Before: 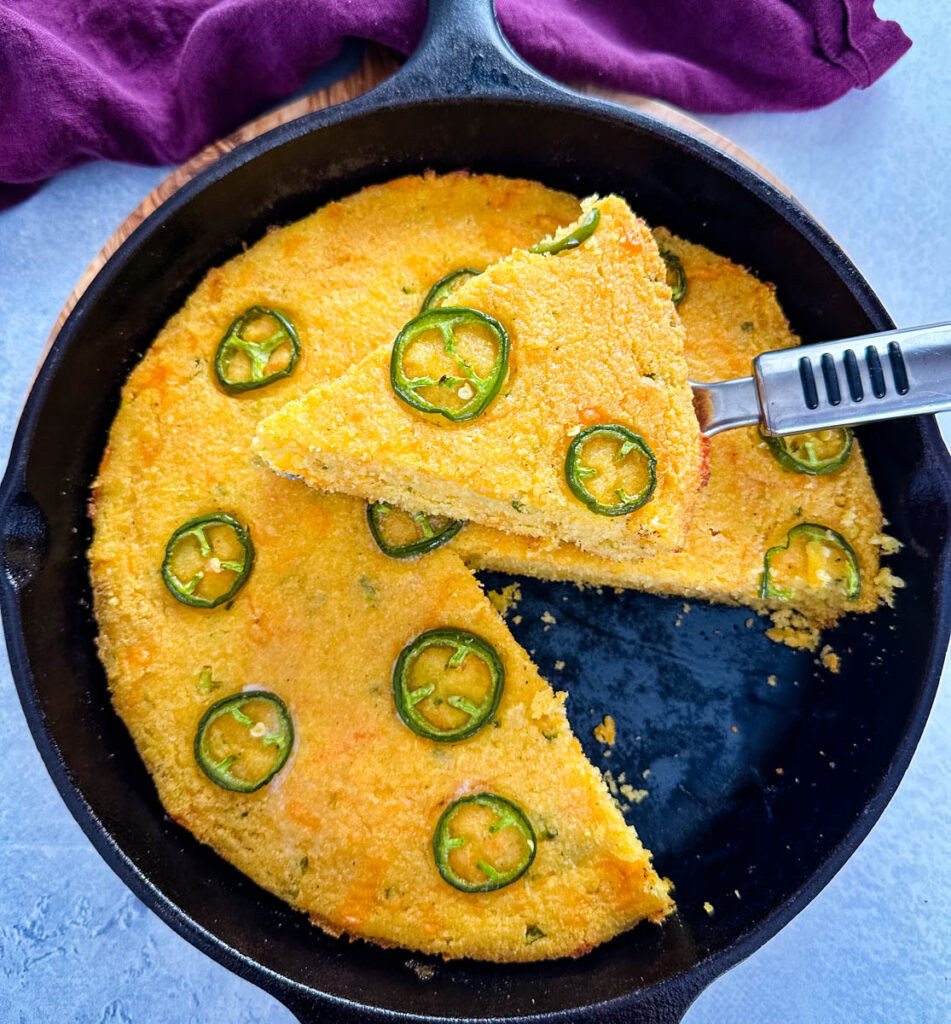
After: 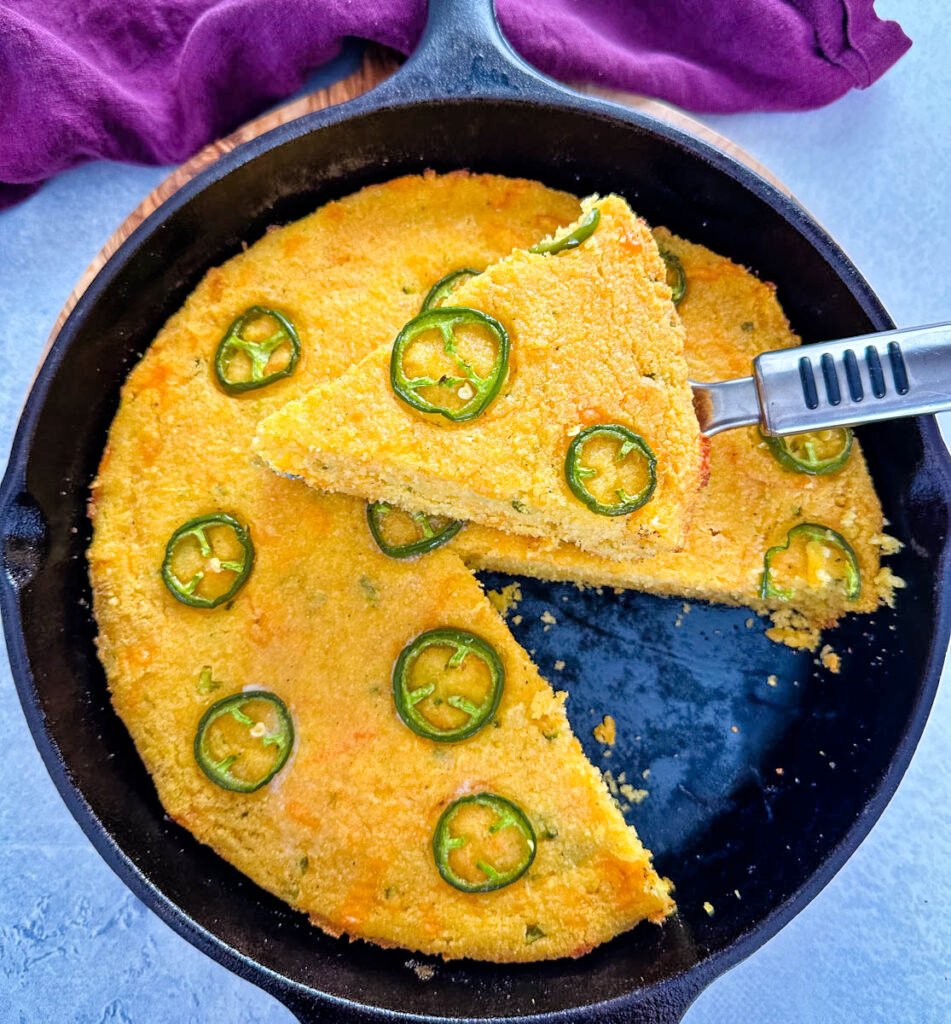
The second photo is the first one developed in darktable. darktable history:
tone equalizer: -7 EV 0.154 EV, -6 EV 0.563 EV, -5 EV 1.13 EV, -4 EV 1.36 EV, -3 EV 1.17 EV, -2 EV 0.6 EV, -1 EV 0.16 EV
